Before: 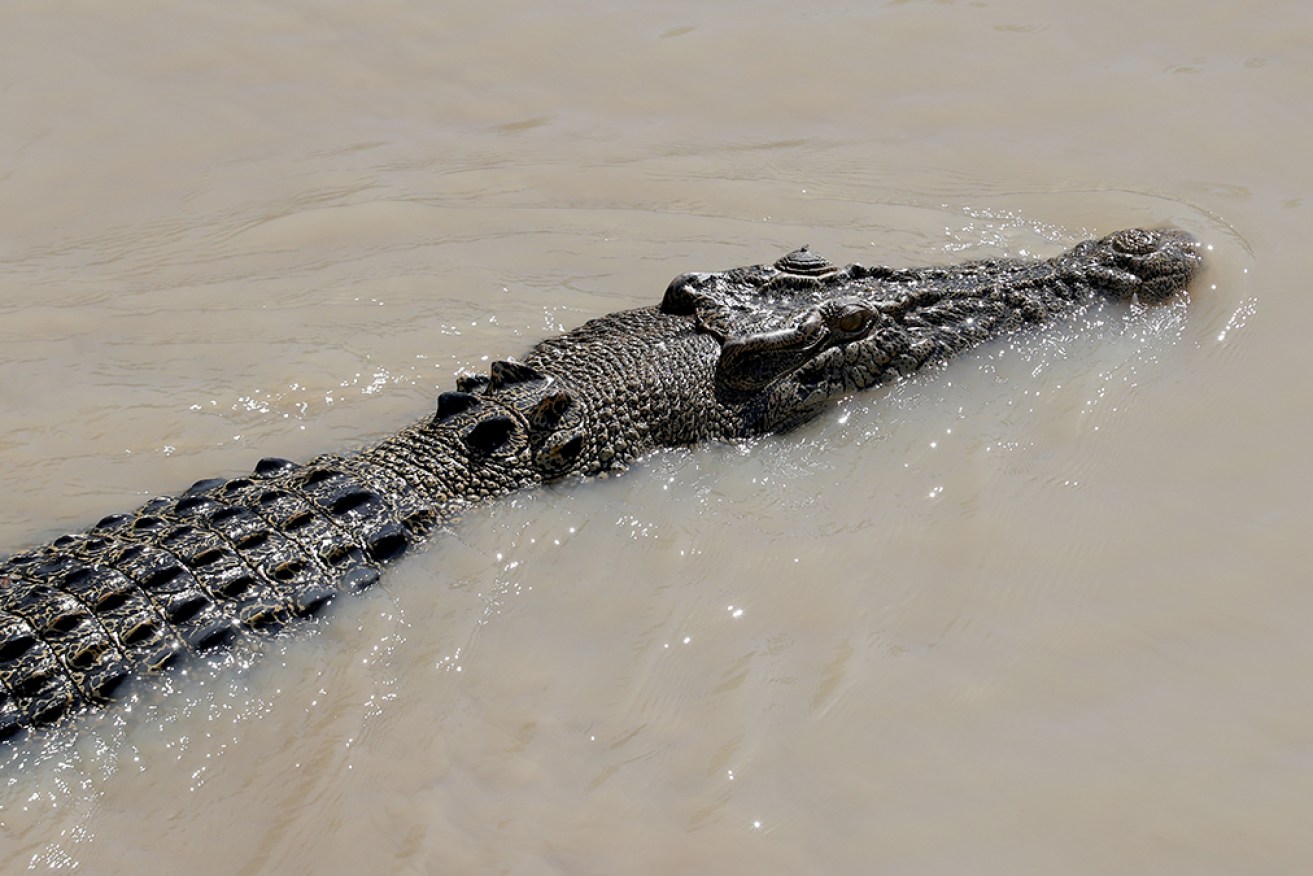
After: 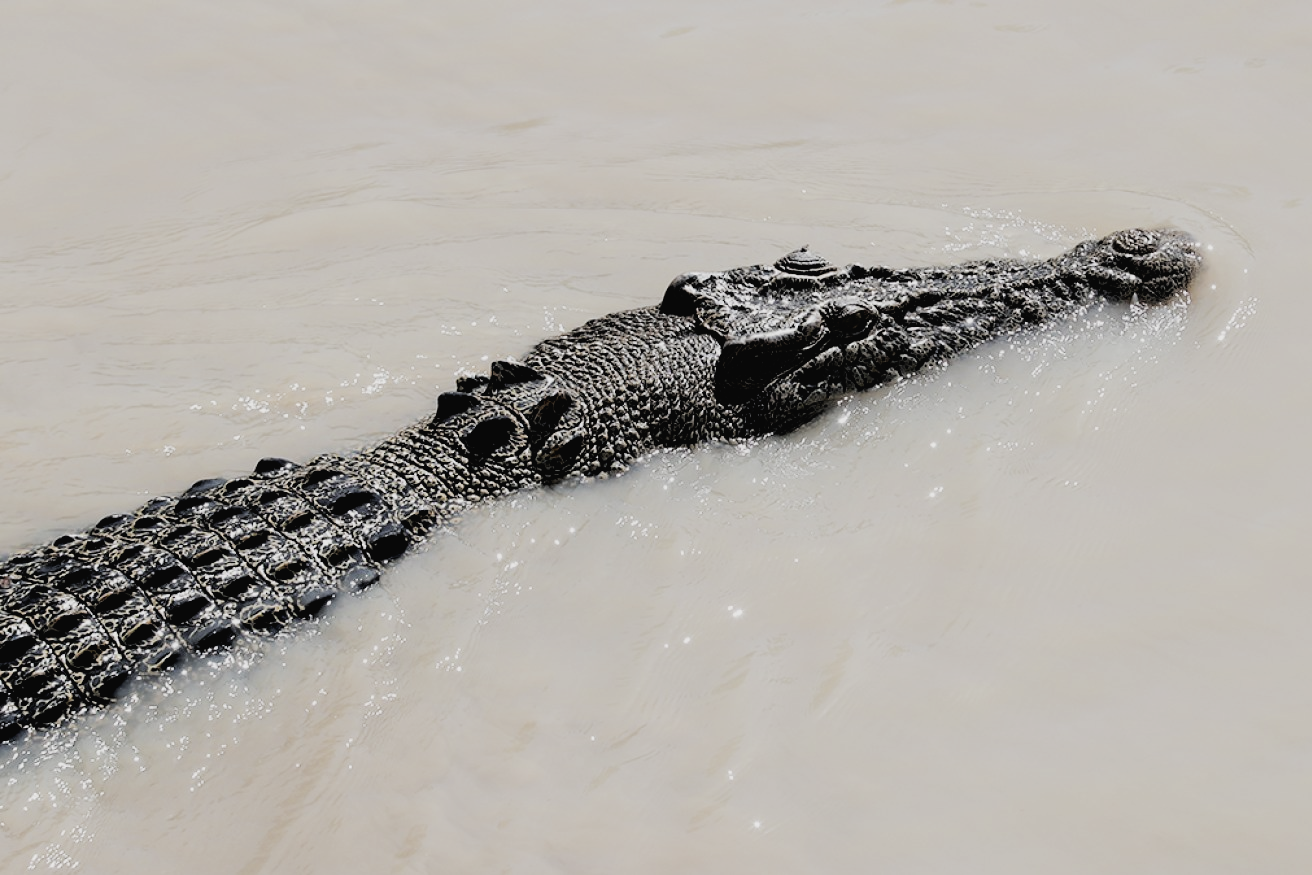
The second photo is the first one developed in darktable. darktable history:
tone equalizer: -8 EV -0.744 EV, -7 EV -0.683 EV, -6 EV -0.609 EV, -5 EV -0.392 EV, -3 EV 0.376 EV, -2 EV 0.6 EV, -1 EV 0.691 EV, +0 EV 0.728 EV, mask exposure compensation -0.485 EV
contrast brightness saturation: contrast -0.047, saturation -0.405
shadows and highlights: shadows -12.84, white point adjustment 4.11, highlights 27.9
exposure: exposure -0.012 EV, compensate highlight preservation false
filmic rgb: black relative exposure -6.92 EV, white relative exposure 5.58 EV, hardness 2.84
tone curve: curves: ch0 [(0, 0) (0.003, 0.019) (0.011, 0.019) (0.025, 0.022) (0.044, 0.026) (0.069, 0.032) (0.1, 0.052) (0.136, 0.081) (0.177, 0.123) (0.224, 0.17) (0.277, 0.219) (0.335, 0.276) (0.399, 0.344) (0.468, 0.421) (0.543, 0.508) (0.623, 0.604) (0.709, 0.705) (0.801, 0.797) (0.898, 0.894) (1, 1)], preserve colors none
